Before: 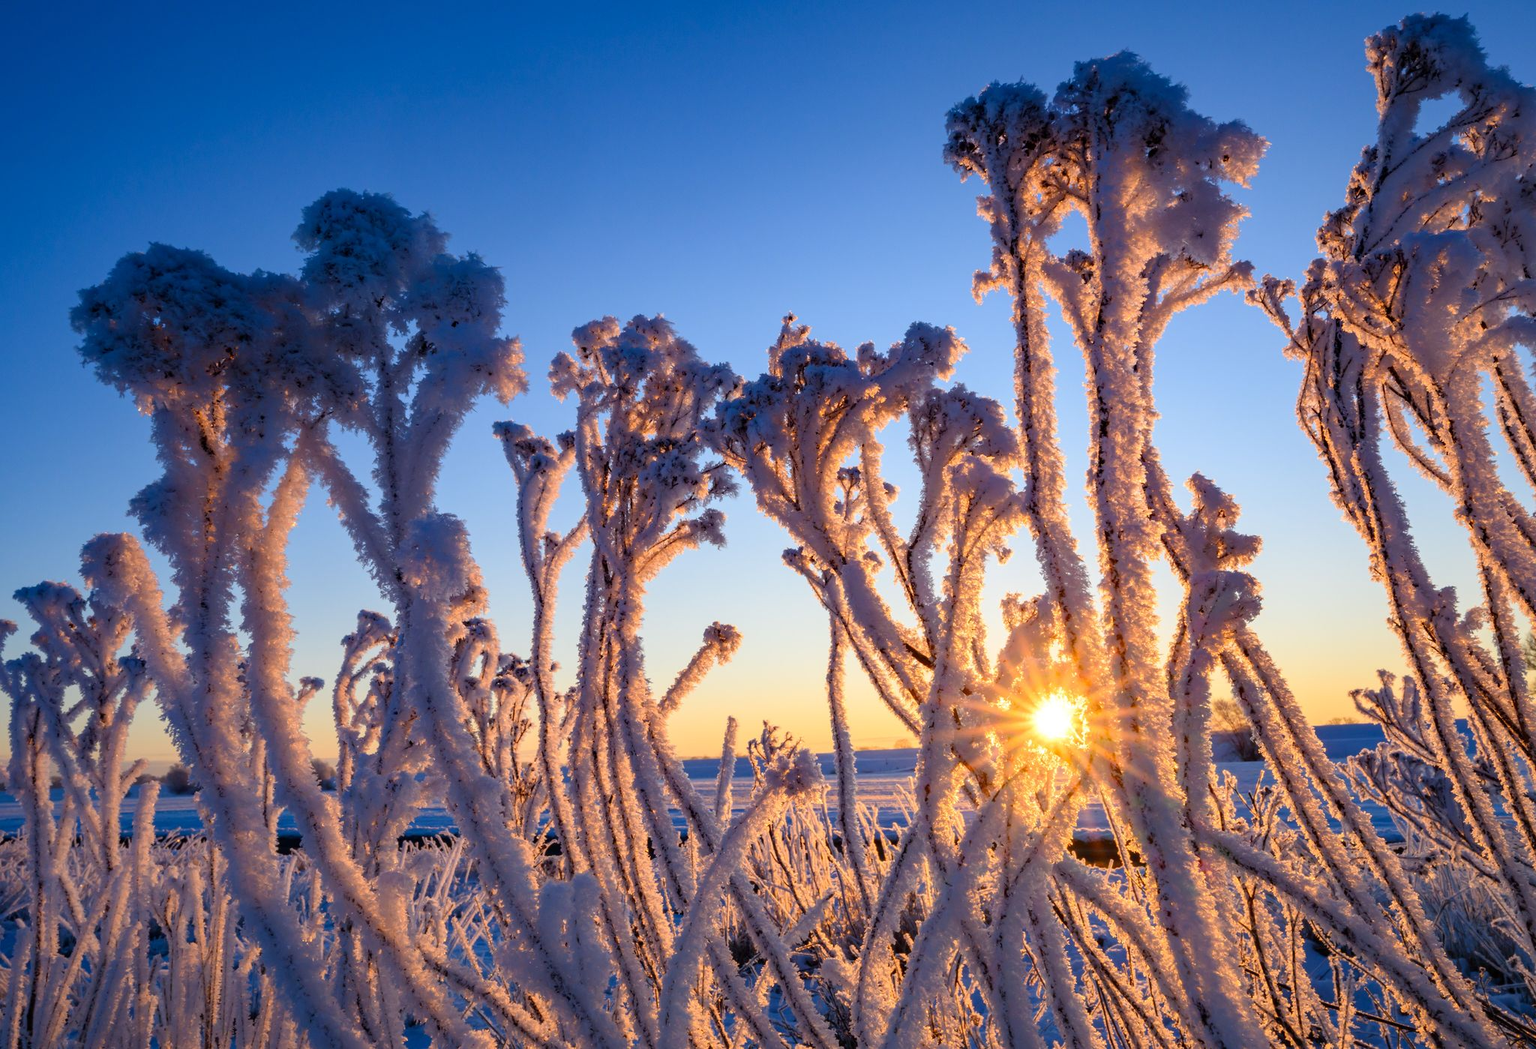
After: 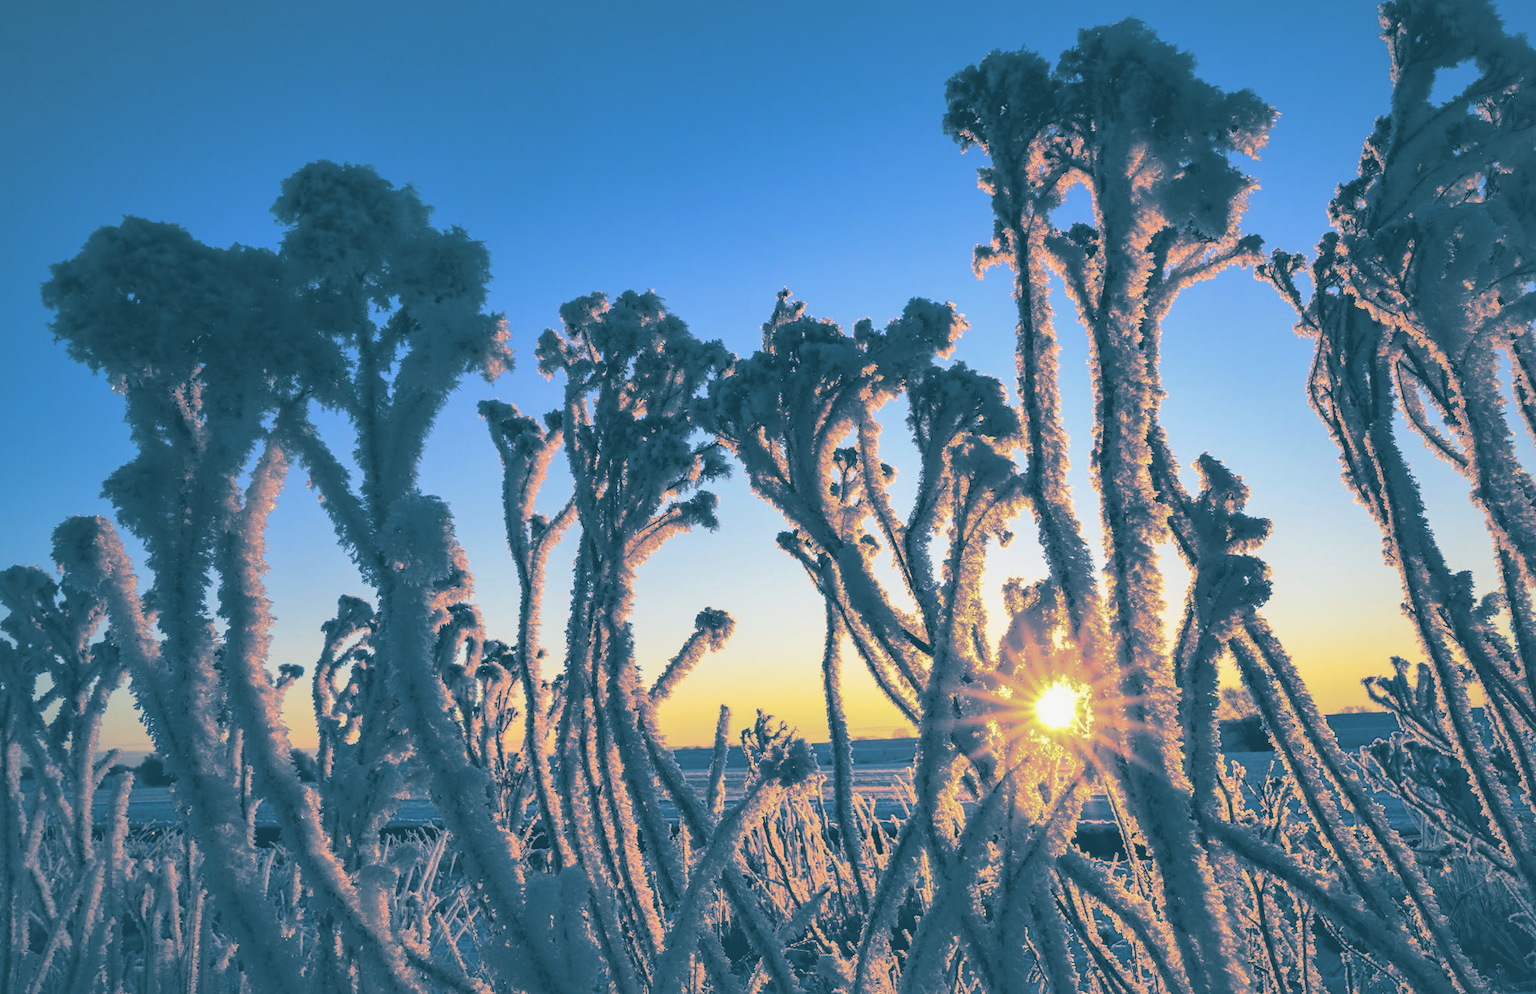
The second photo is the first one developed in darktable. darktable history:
base curve: curves: ch0 [(0, 0.036) (0.007, 0.037) (0.604, 0.887) (1, 1)], preserve colors none
split-toning: shadows › hue 212.4°, balance -70
exposure: exposure -0.492 EV, compensate highlight preservation false
crop: left 1.964%, top 3.251%, right 1.122%, bottom 4.933%
shadows and highlights: on, module defaults
